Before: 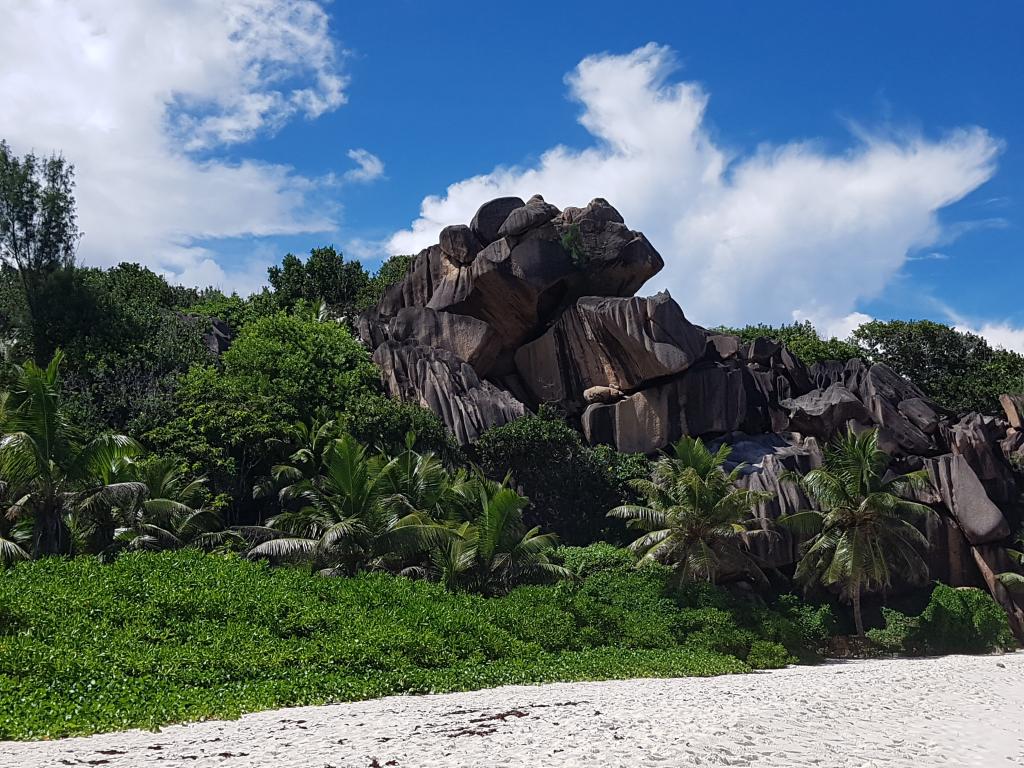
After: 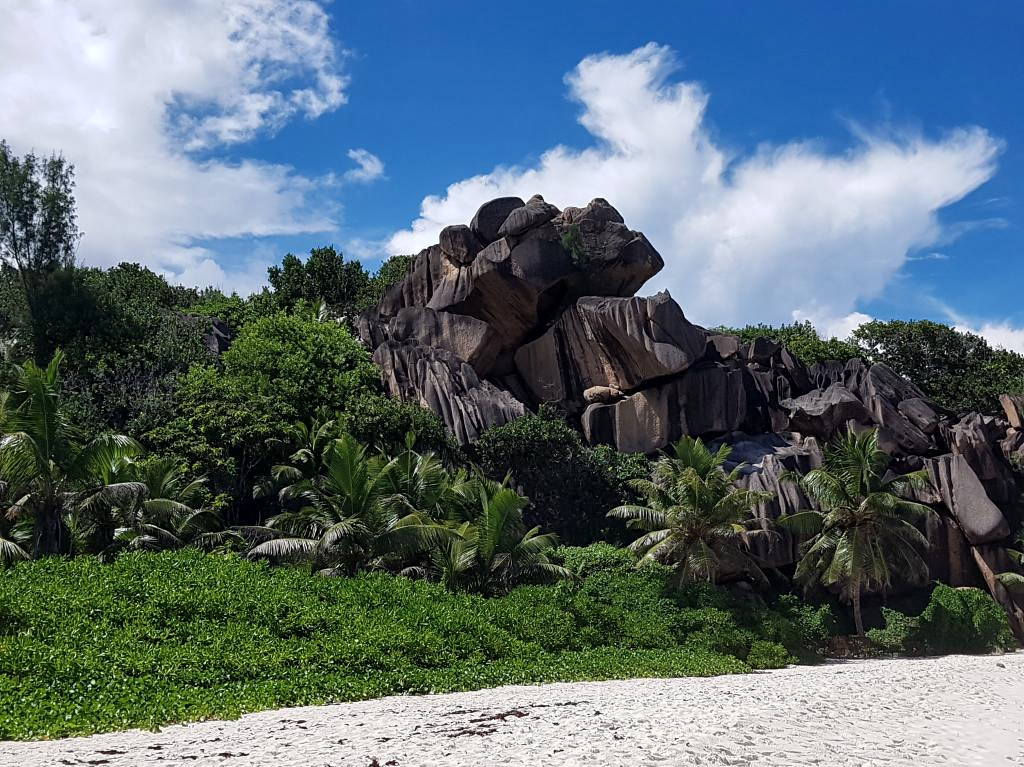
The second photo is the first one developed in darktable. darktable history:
local contrast: mode bilateral grid, contrast 20, coarseness 50, detail 132%, midtone range 0.2
crop: bottom 0.068%
